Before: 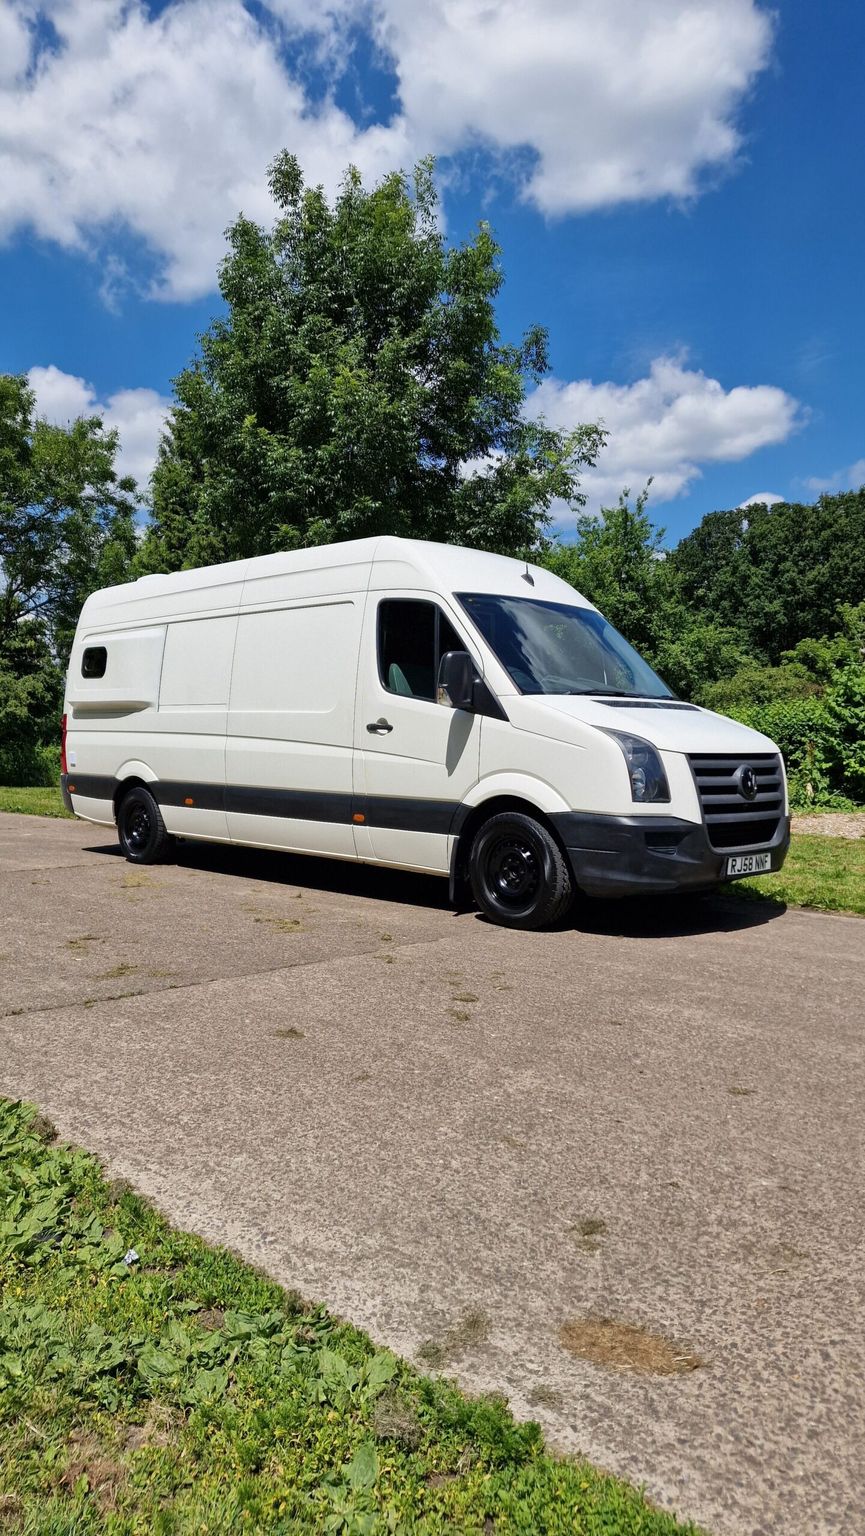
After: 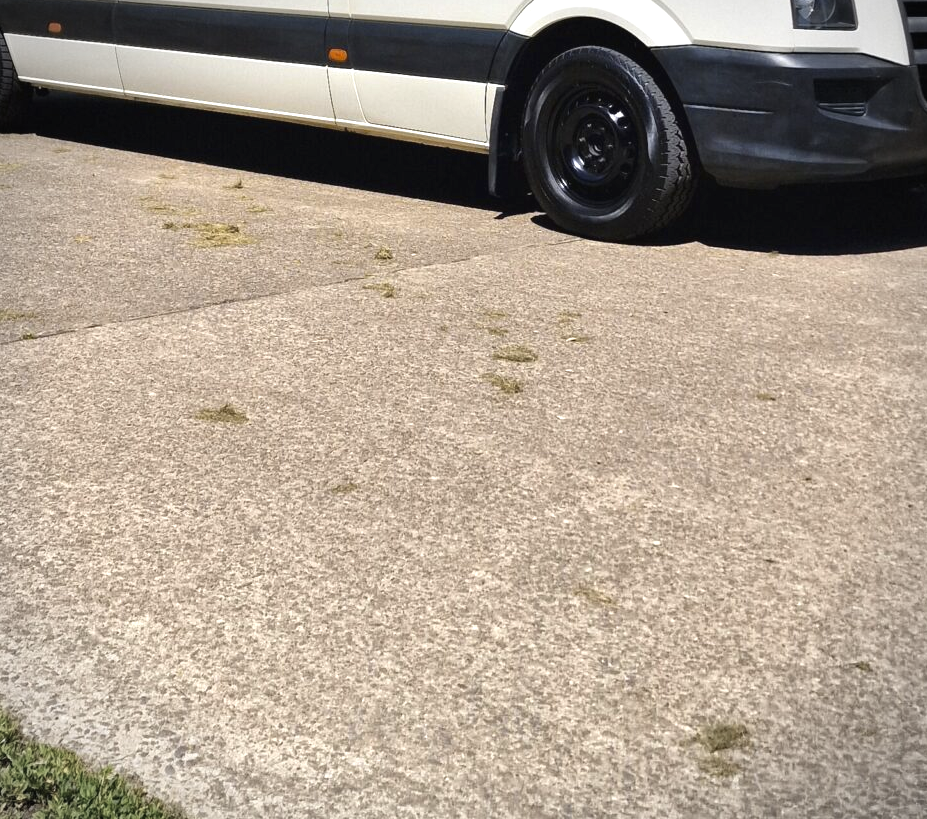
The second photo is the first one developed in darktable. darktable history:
vignetting: fall-off start 87%, automatic ratio true
crop: left 18.091%, top 51.13%, right 17.525%, bottom 16.85%
exposure: black level correction -0.002, exposure 0.708 EV, compensate exposure bias true, compensate highlight preservation false
color contrast: green-magenta contrast 0.8, blue-yellow contrast 1.1, unbound 0
